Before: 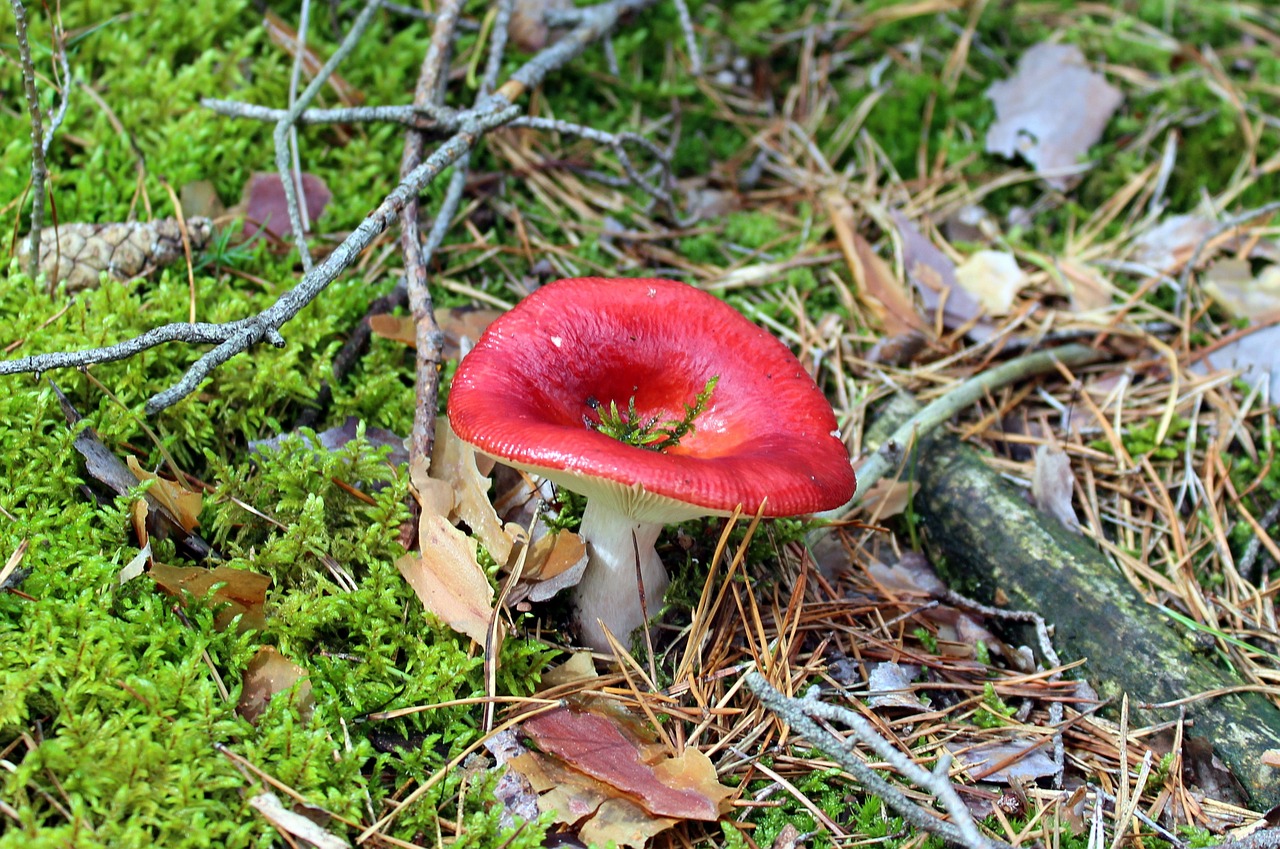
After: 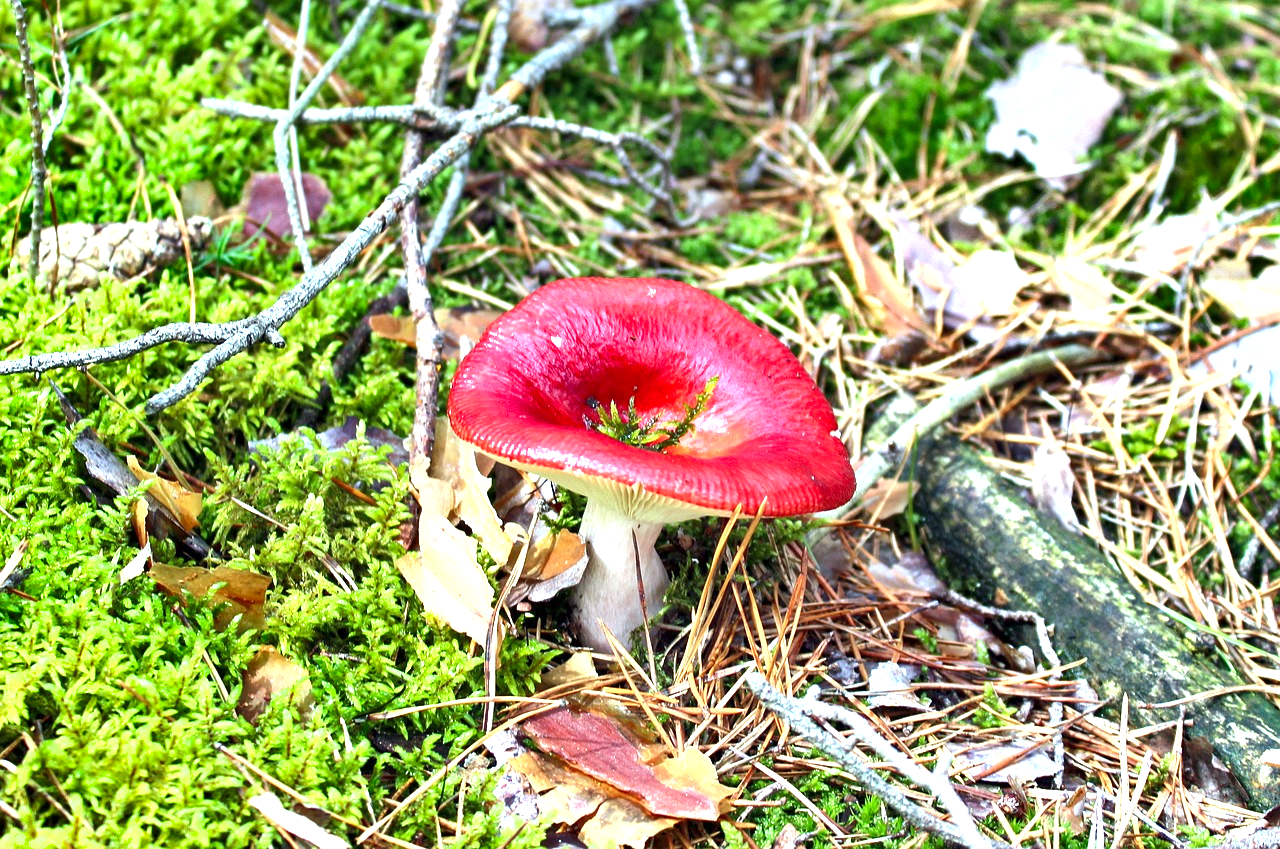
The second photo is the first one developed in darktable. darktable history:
exposure: black level correction 0, exposure 1.199 EV, compensate exposure bias true, compensate highlight preservation false
shadows and highlights: soften with gaussian
local contrast: highlights 101%, shadows 97%, detail 119%, midtone range 0.2
